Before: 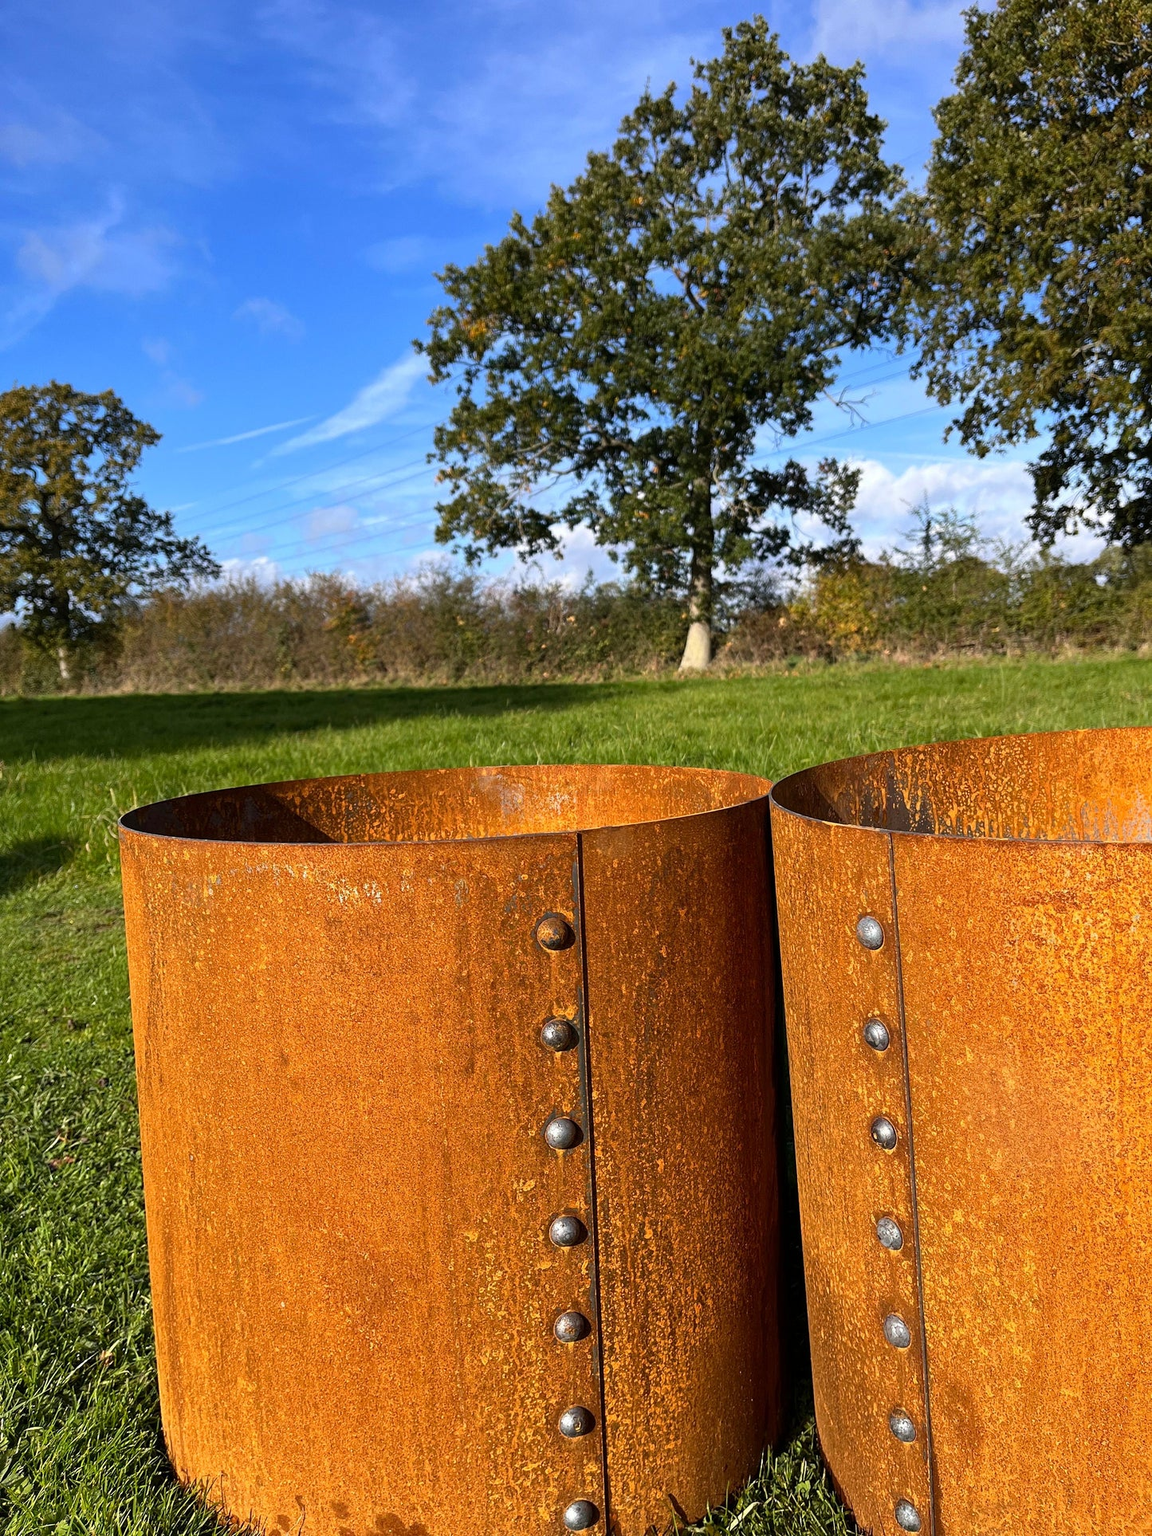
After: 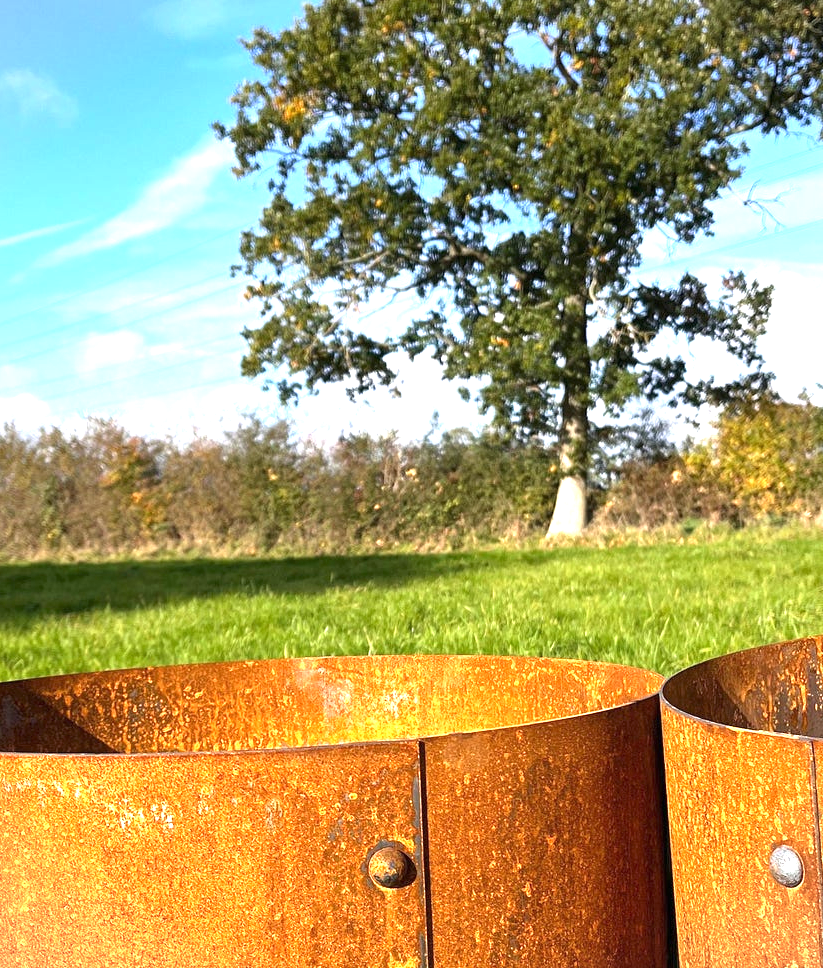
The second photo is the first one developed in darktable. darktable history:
crop: left 21.139%, top 15.778%, right 21.861%, bottom 33.983%
exposure: black level correction 0, exposure 1.384 EV, compensate exposure bias true, compensate highlight preservation false
vignetting: fall-off start 100.84%, brightness -0.181, saturation -0.303
